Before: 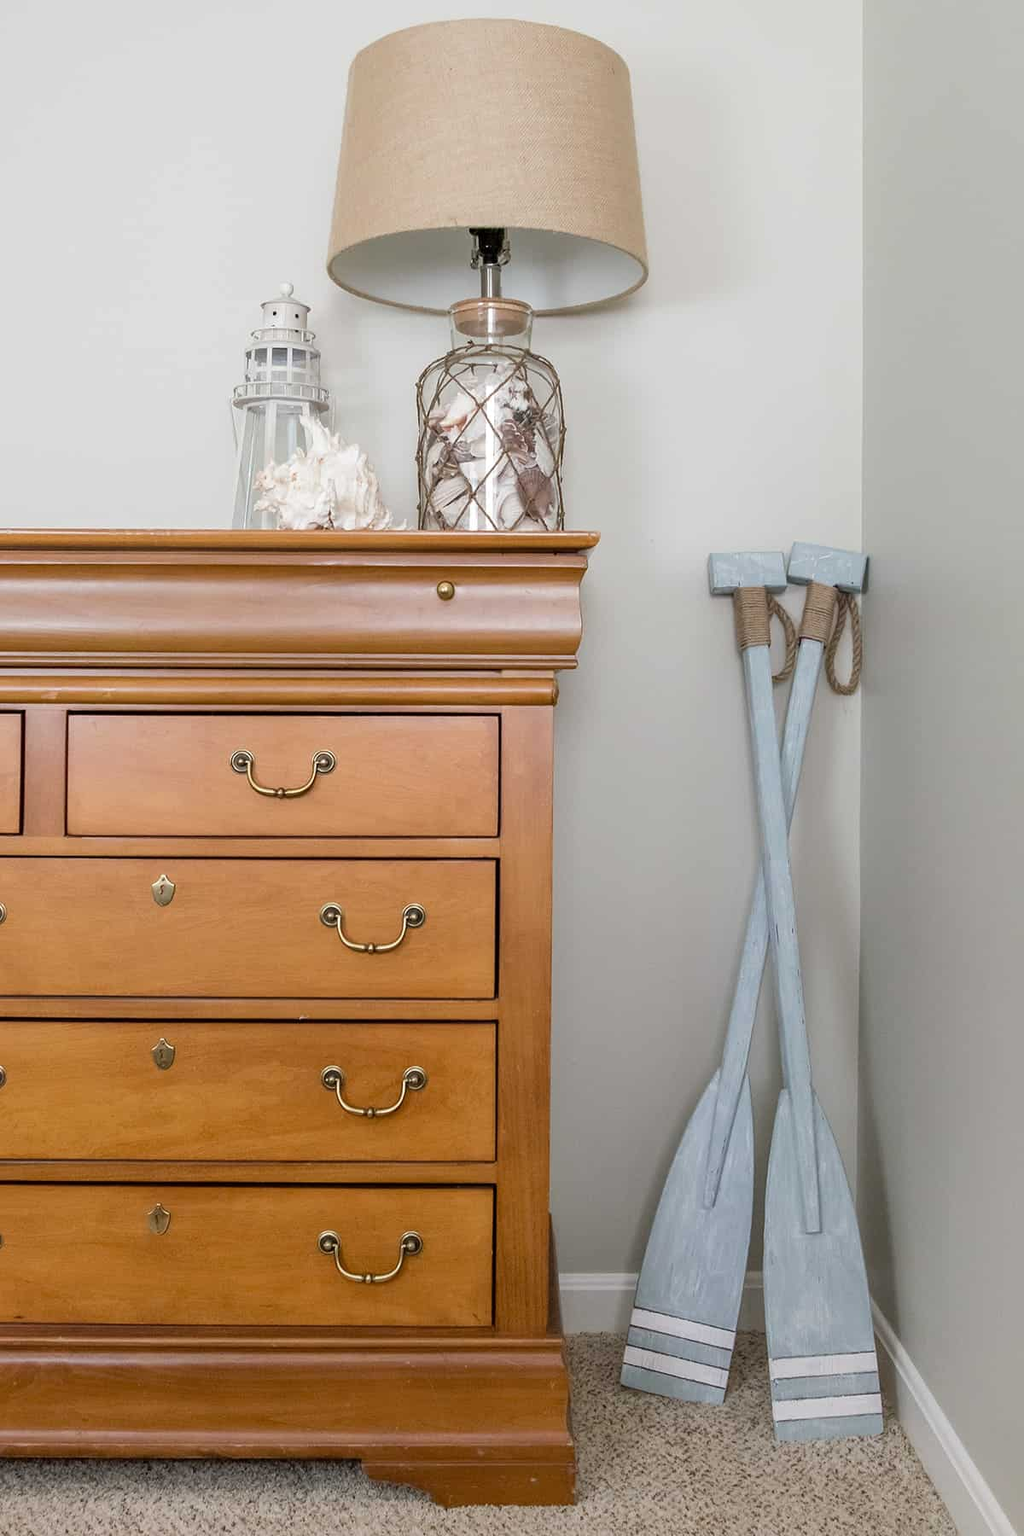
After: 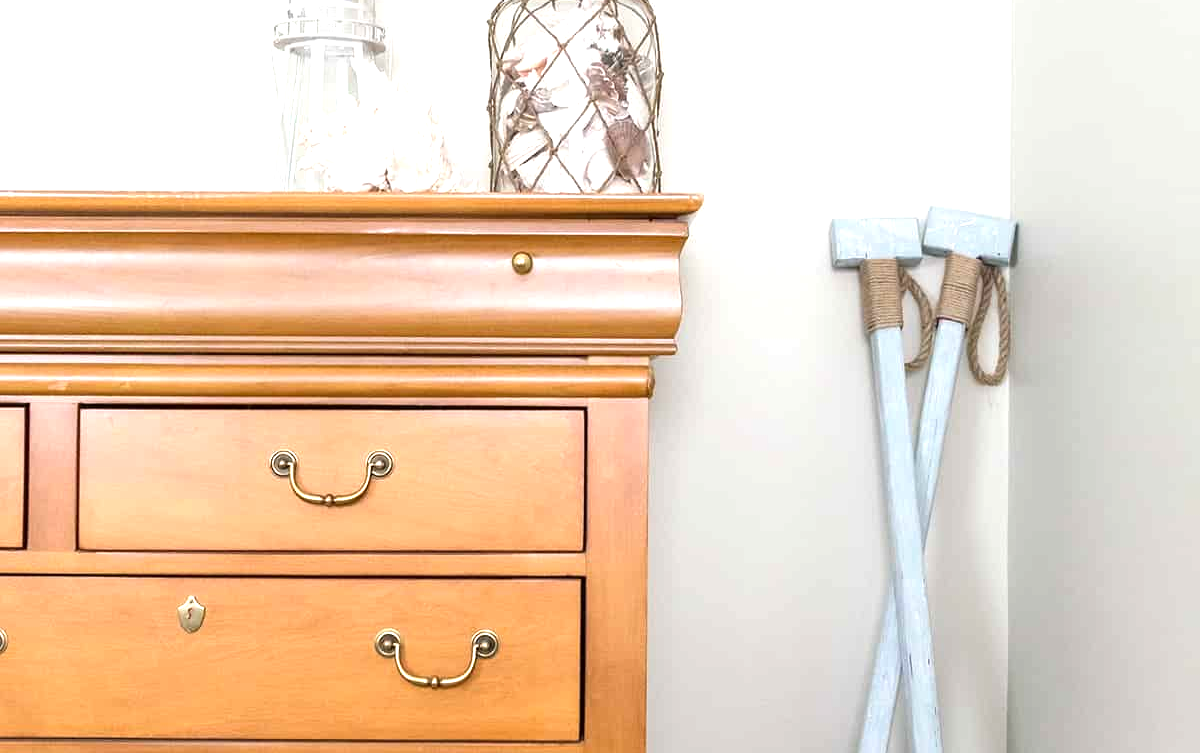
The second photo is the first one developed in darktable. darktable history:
exposure: exposure 0.999 EV, compensate highlight preservation false
crop and rotate: top 23.84%, bottom 34.294%
